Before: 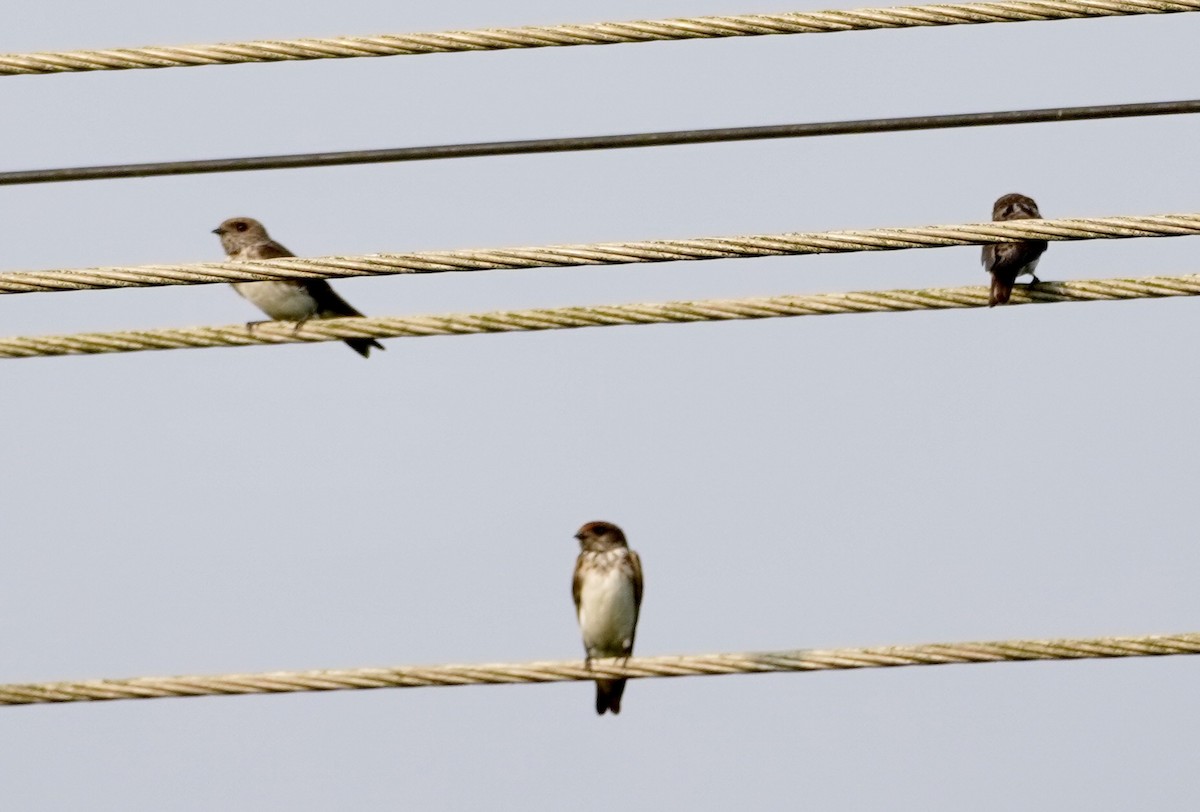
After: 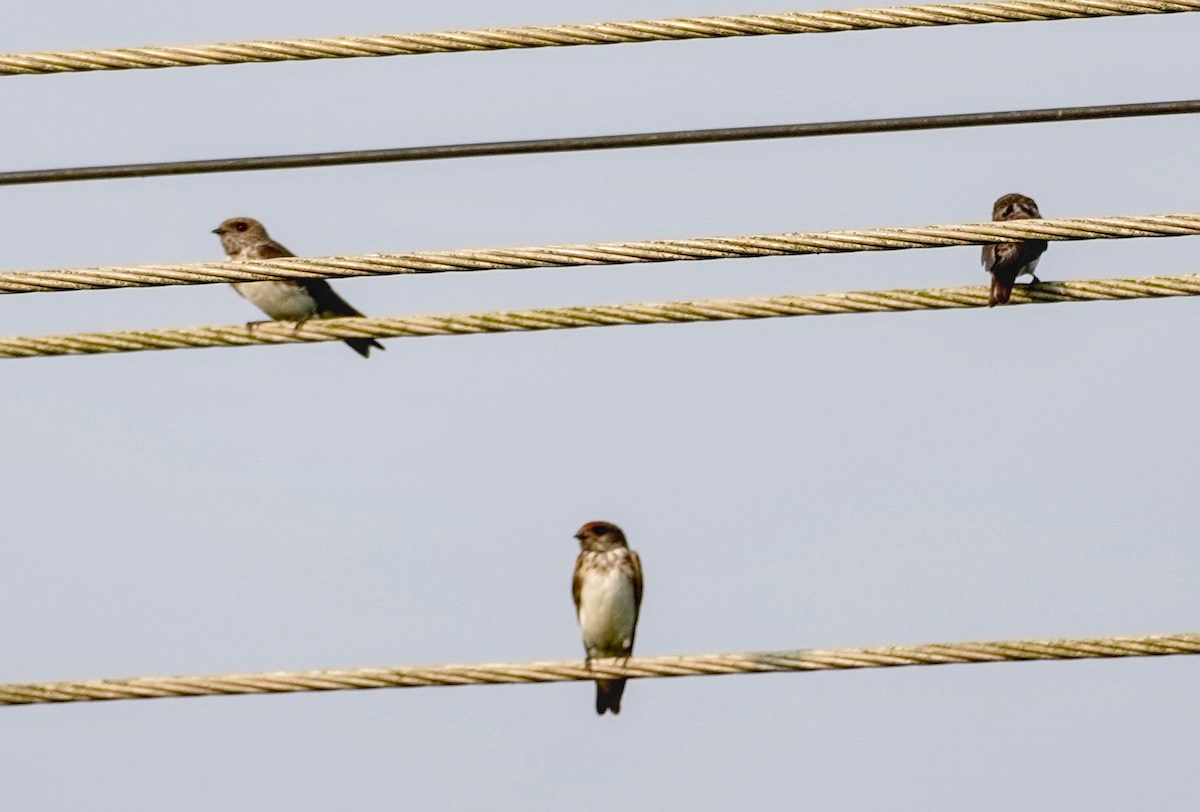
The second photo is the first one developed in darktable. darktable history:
sharpen: amount 0.216
local contrast: detail 114%
